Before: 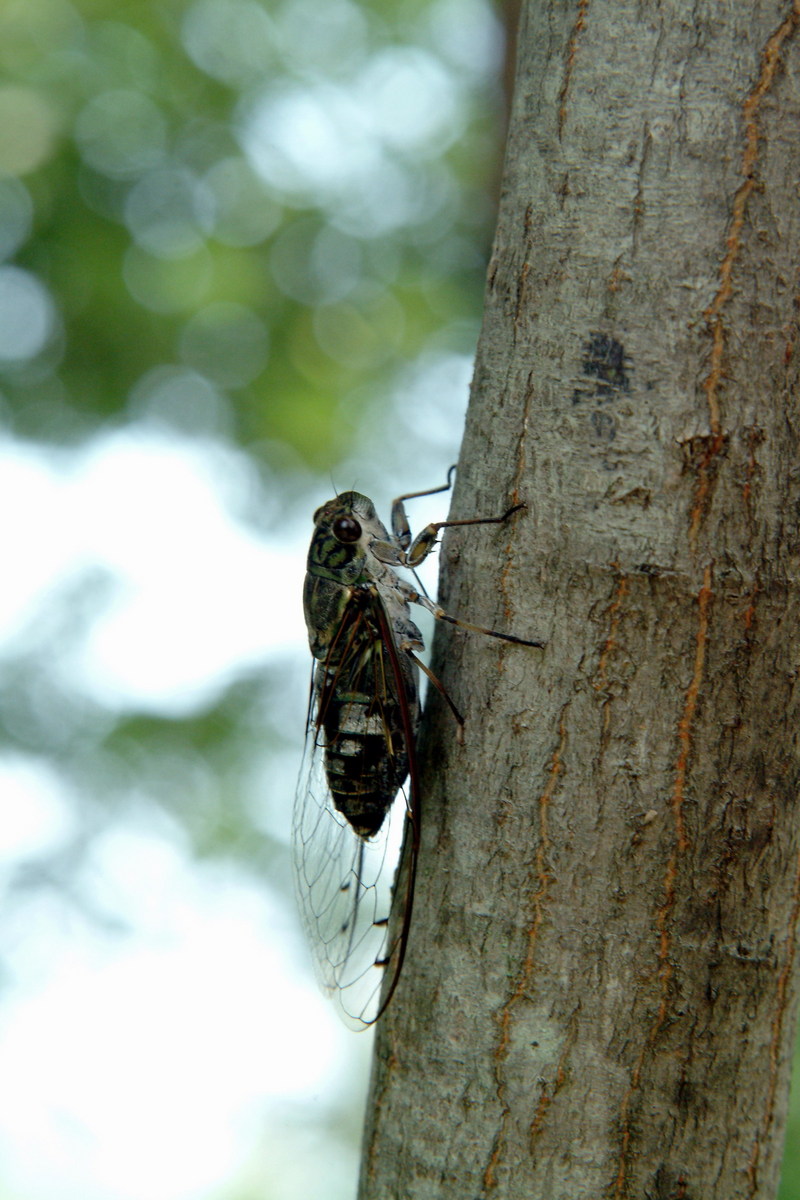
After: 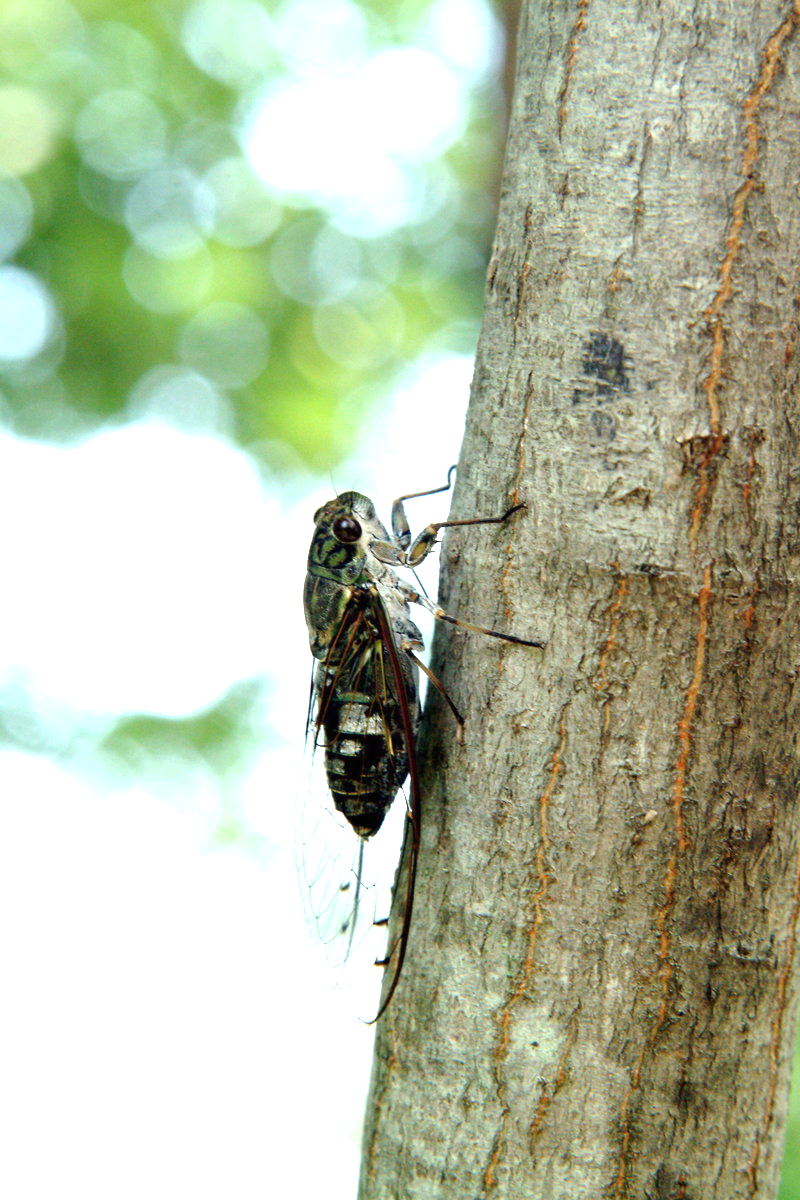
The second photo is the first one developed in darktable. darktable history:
exposure: black level correction 0, exposure 1.492 EV, compensate exposure bias true, compensate highlight preservation false
